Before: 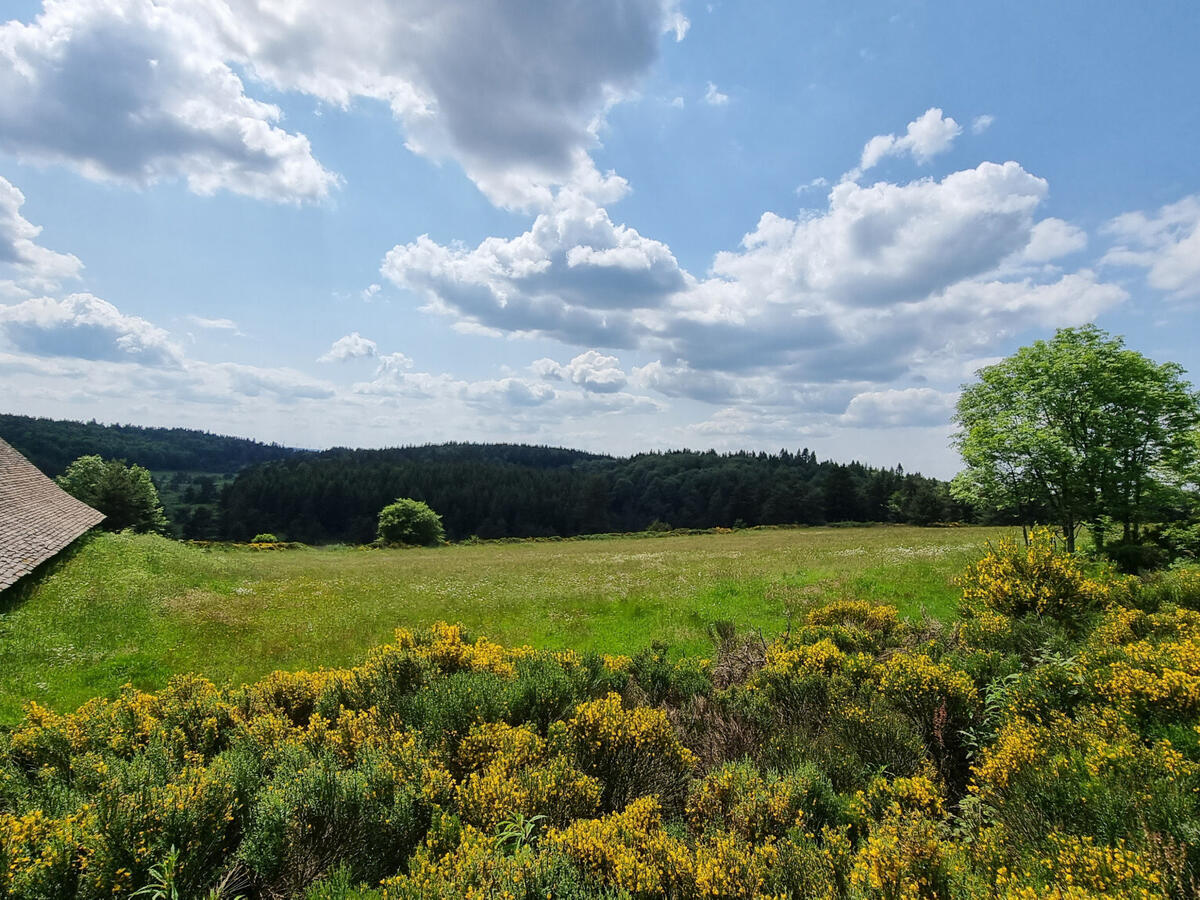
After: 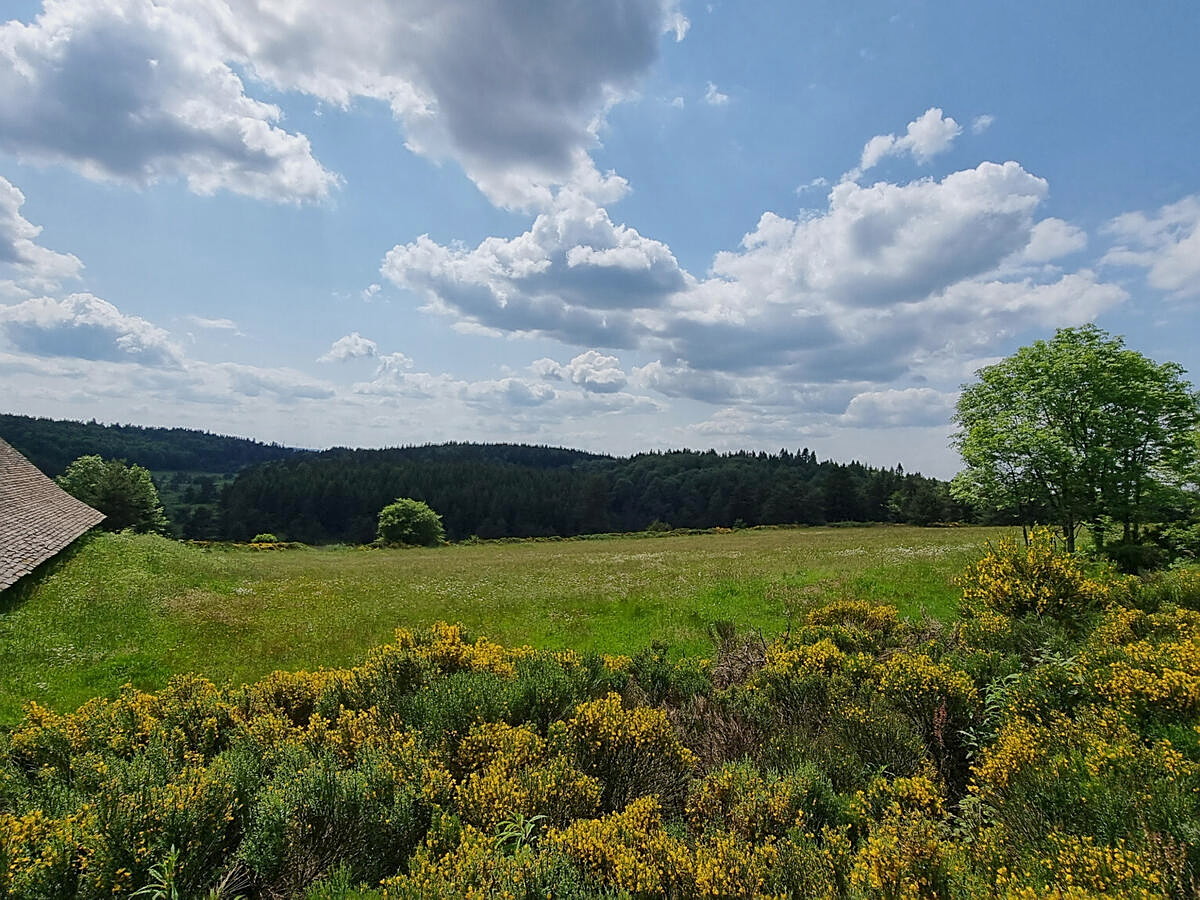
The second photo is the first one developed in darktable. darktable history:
sharpen: on, module defaults
tone equalizer: -8 EV 0.212 EV, -7 EV 0.454 EV, -6 EV 0.435 EV, -5 EV 0.212 EV, -3 EV -0.257 EV, -2 EV -0.438 EV, -1 EV -0.411 EV, +0 EV -0.236 EV
